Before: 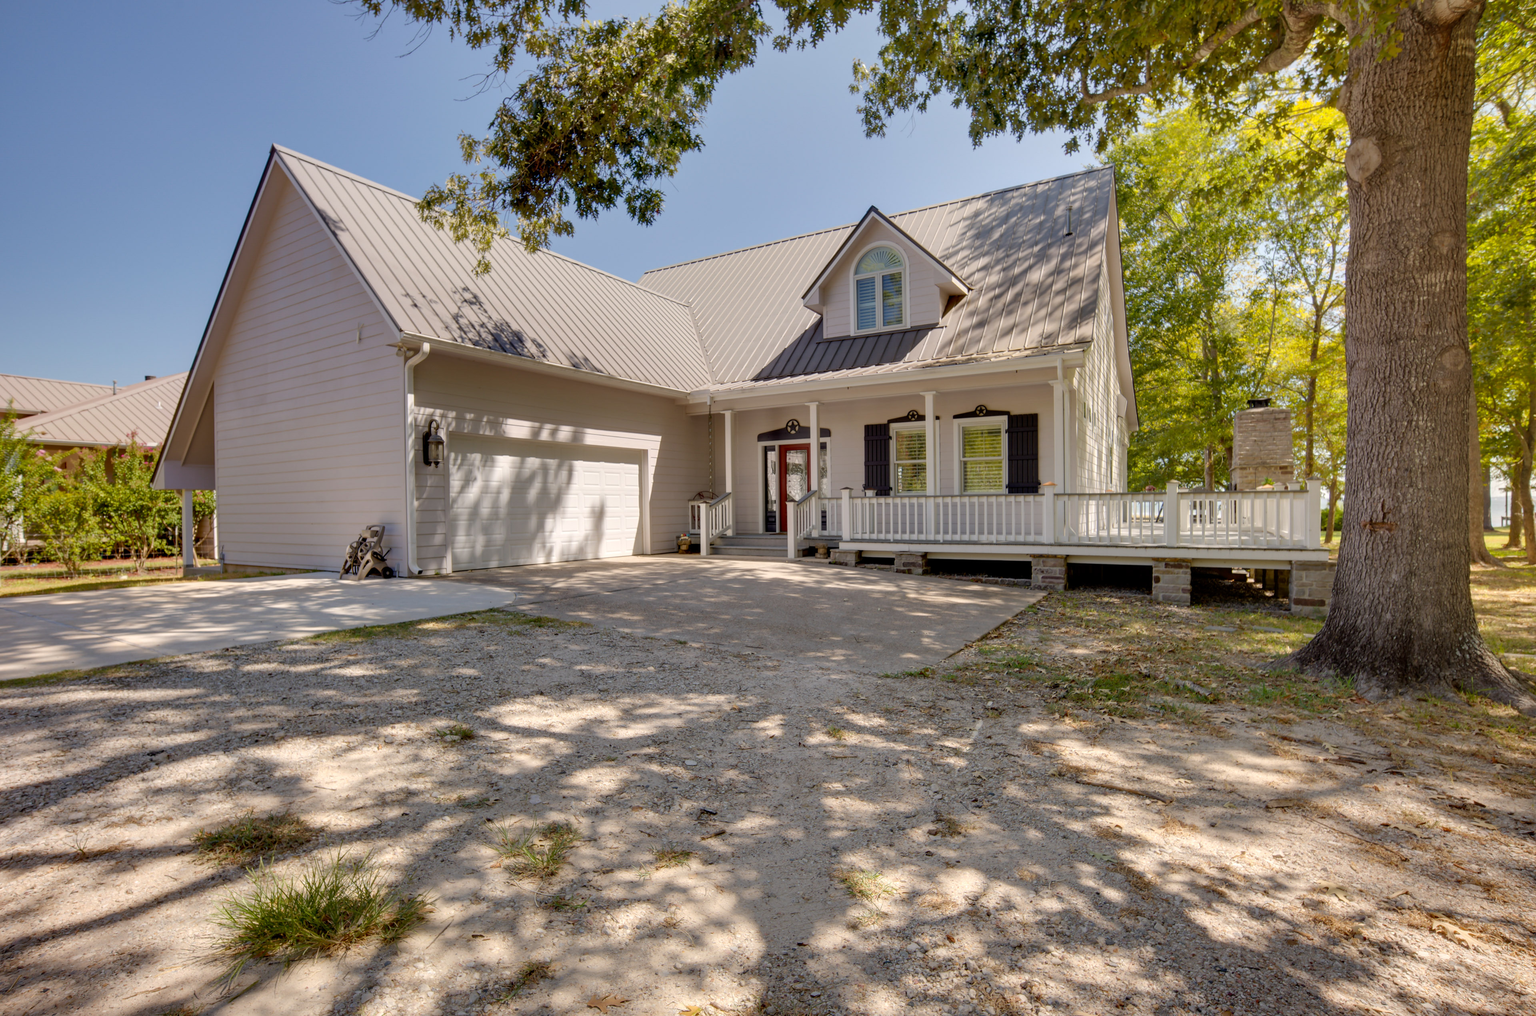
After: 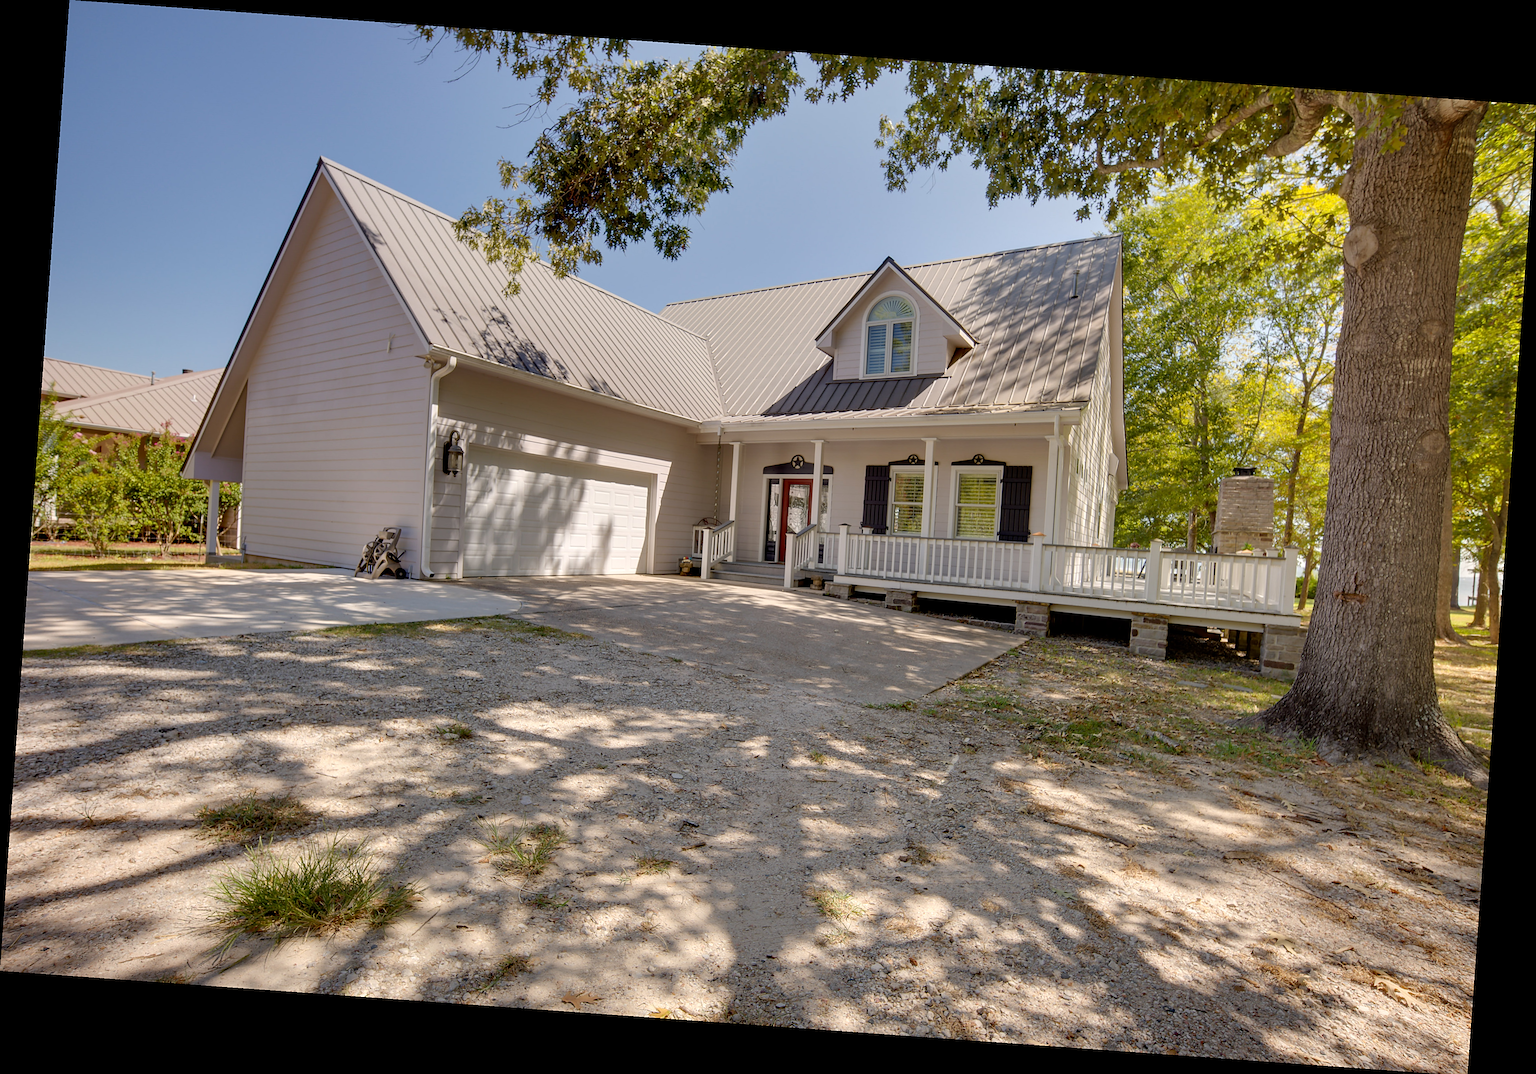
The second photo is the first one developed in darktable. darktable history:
rotate and perspective: rotation 4.1°, automatic cropping off
sharpen: on, module defaults
